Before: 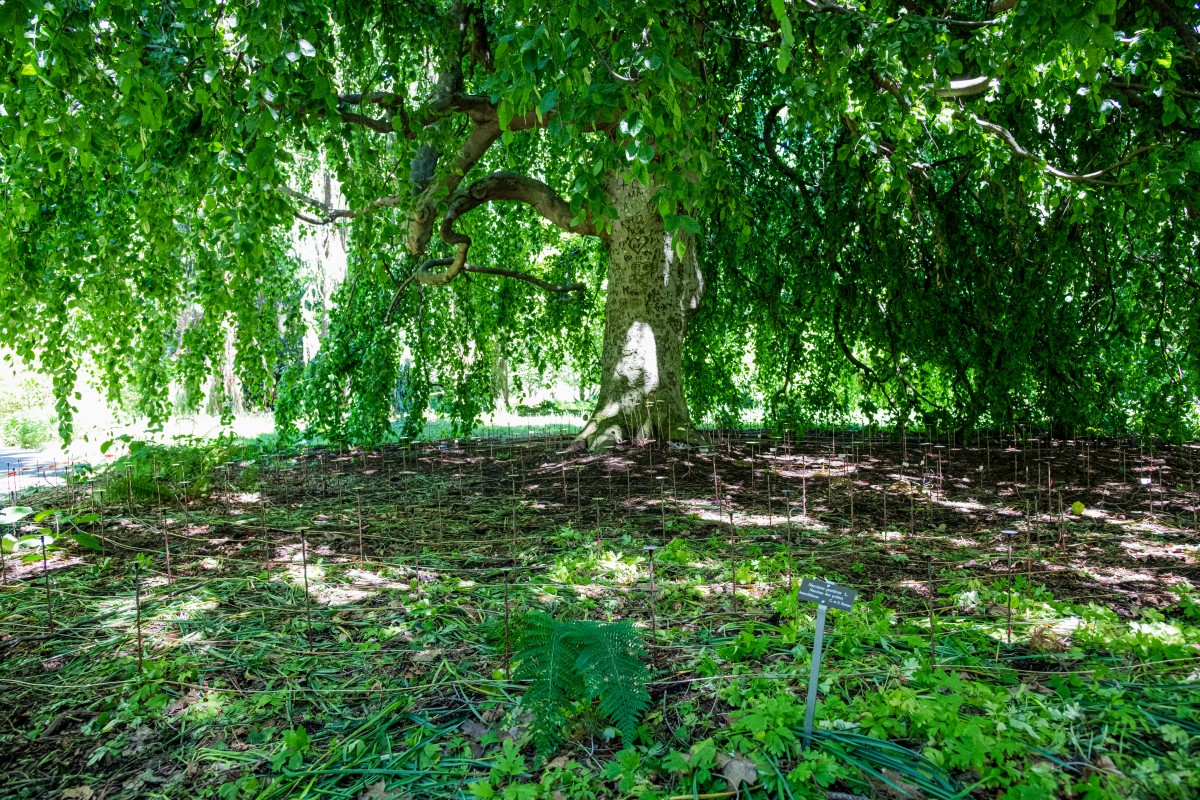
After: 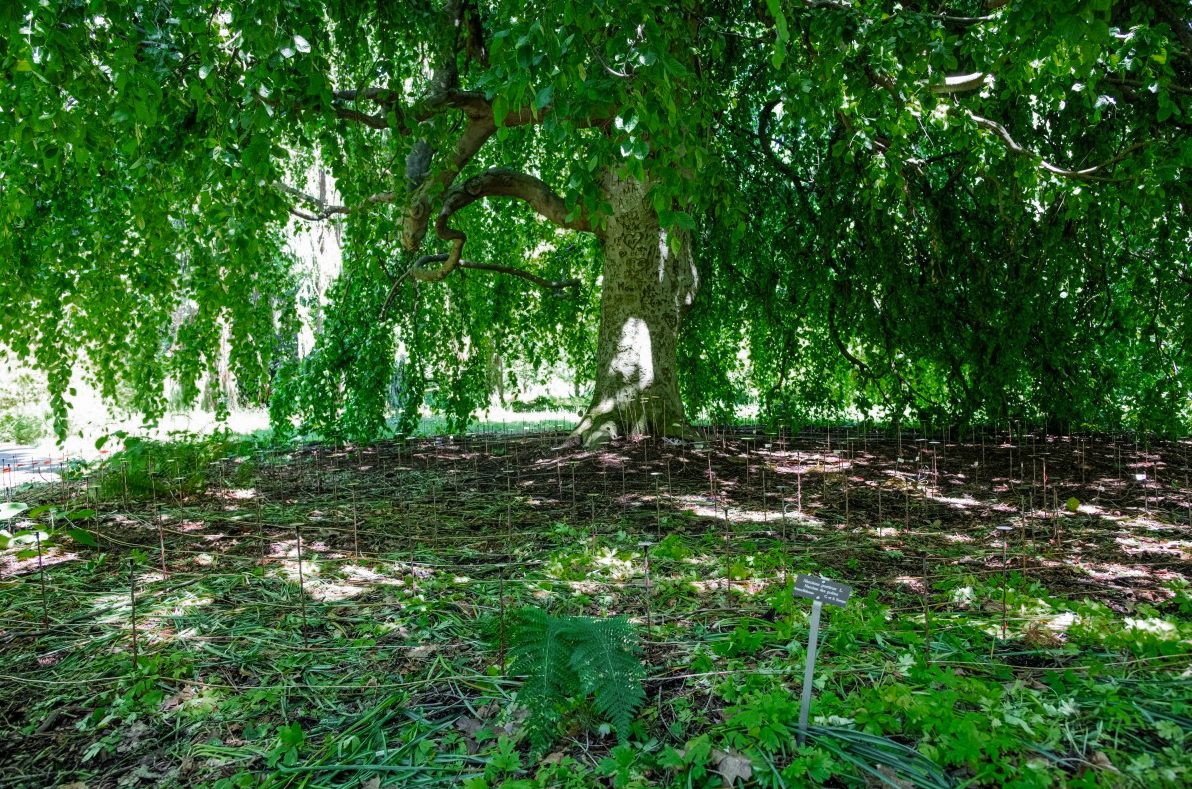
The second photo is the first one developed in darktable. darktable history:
crop: left 0.466%, top 0.619%, right 0.164%, bottom 0.66%
levels: levels [0, 0.498, 0.996]
tone equalizer: edges refinement/feathering 500, mask exposure compensation -1.57 EV, preserve details no
color zones: curves: ch0 [(0, 0.48) (0.209, 0.398) (0.305, 0.332) (0.429, 0.493) (0.571, 0.5) (0.714, 0.5) (0.857, 0.5) (1, 0.48)]; ch1 [(0, 0.633) (0.143, 0.586) (0.286, 0.489) (0.429, 0.448) (0.571, 0.31) (0.714, 0.335) (0.857, 0.492) (1, 0.633)]; ch2 [(0, 0.448) (0.143, 0.498) (0.286, 0.5) (0.429, 0.5) (0.571, 0.5) (0.714, 0.5) (0.857, 0.5) (1, 0.448)]
